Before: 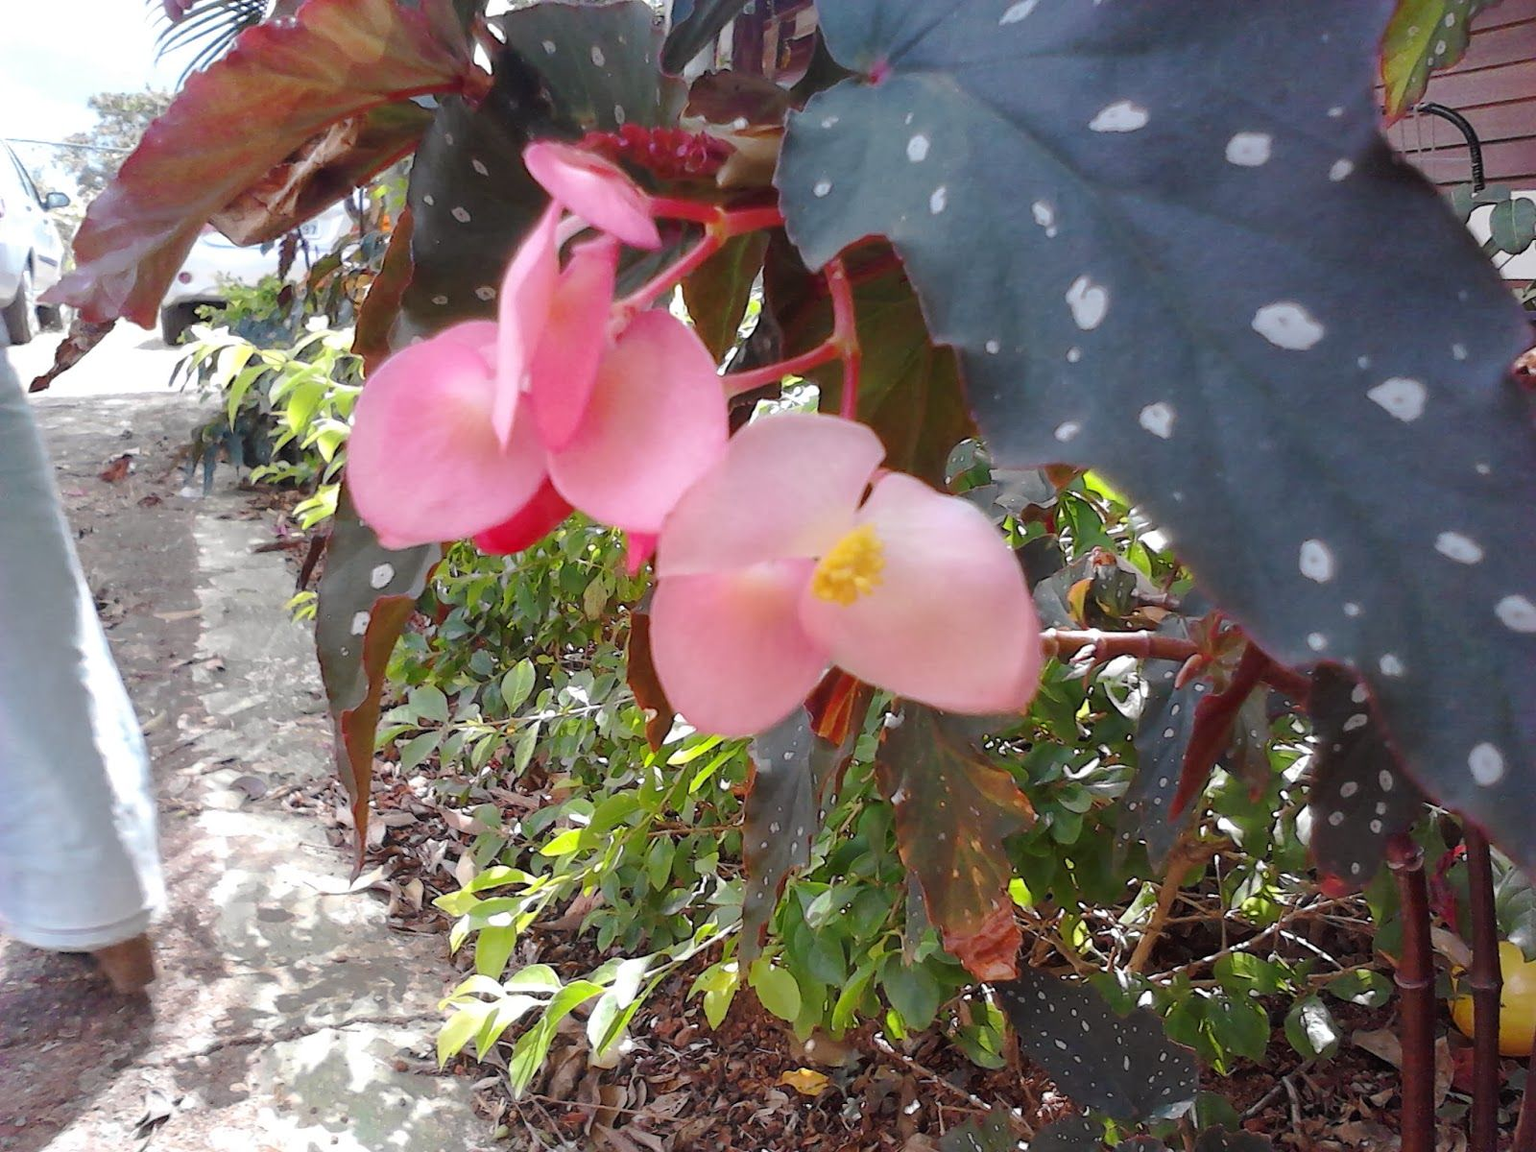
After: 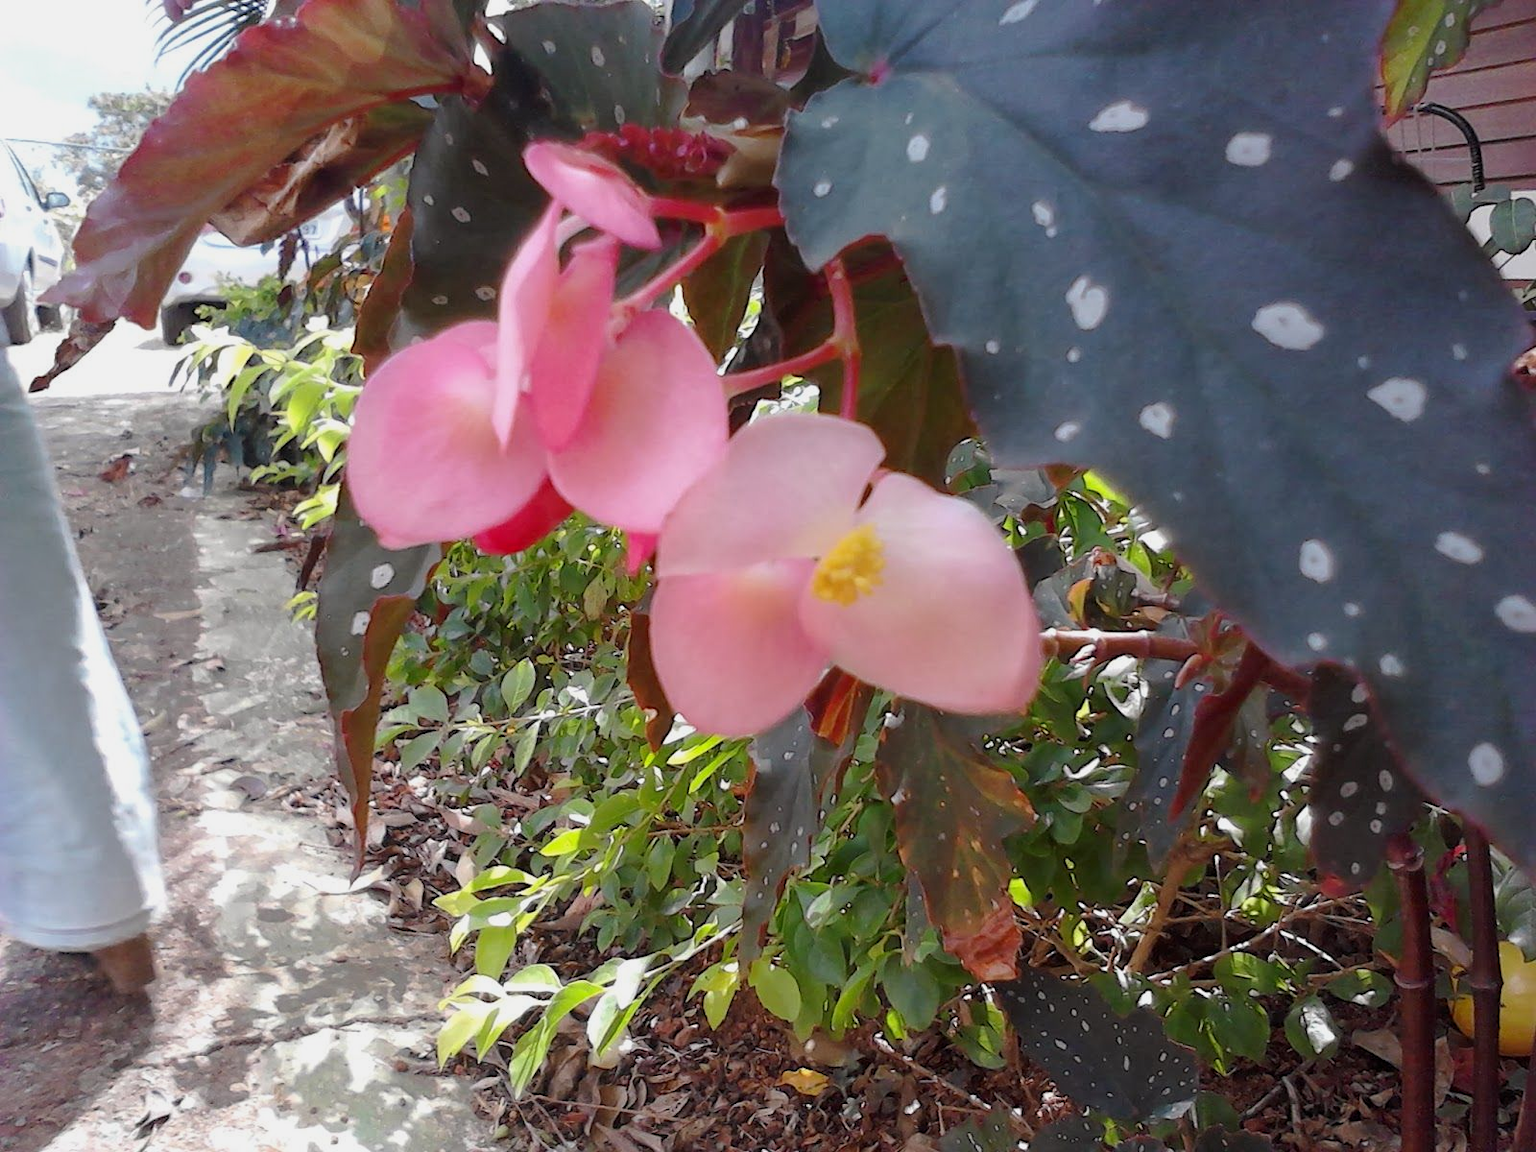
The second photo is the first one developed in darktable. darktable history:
exposure: black level correction 0.001, exposure -0.2 EV, compensate highlight preservation false
